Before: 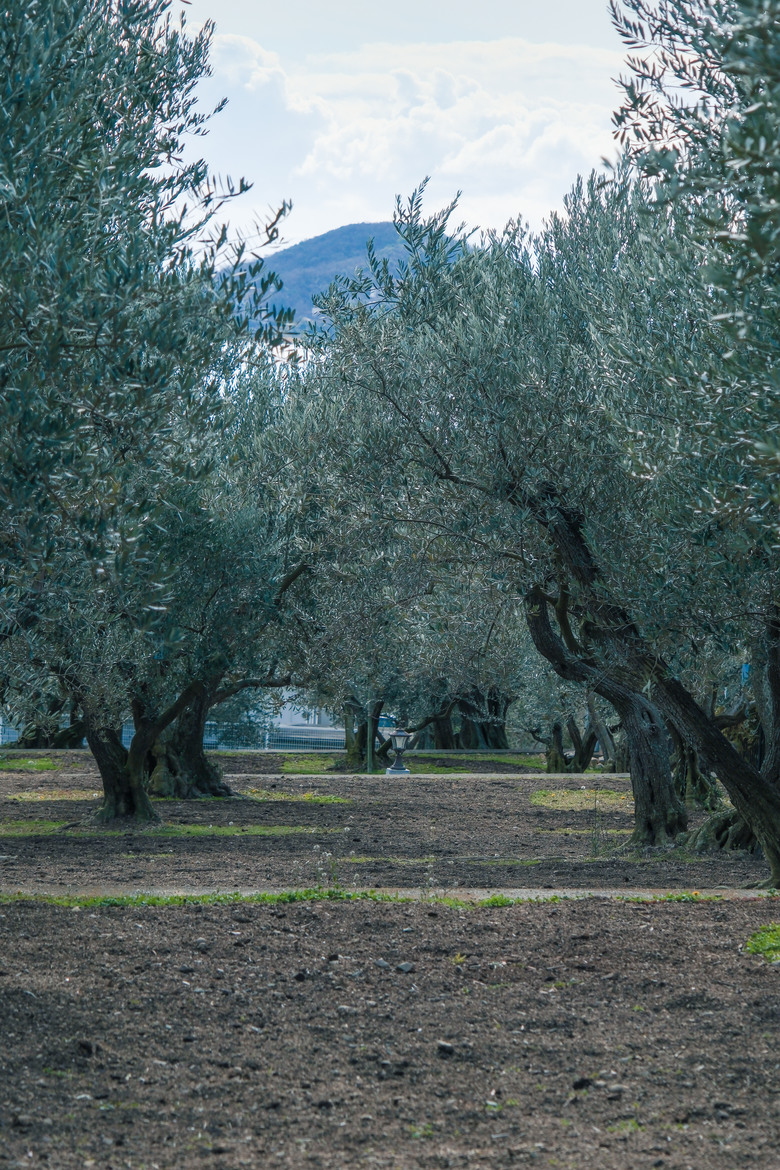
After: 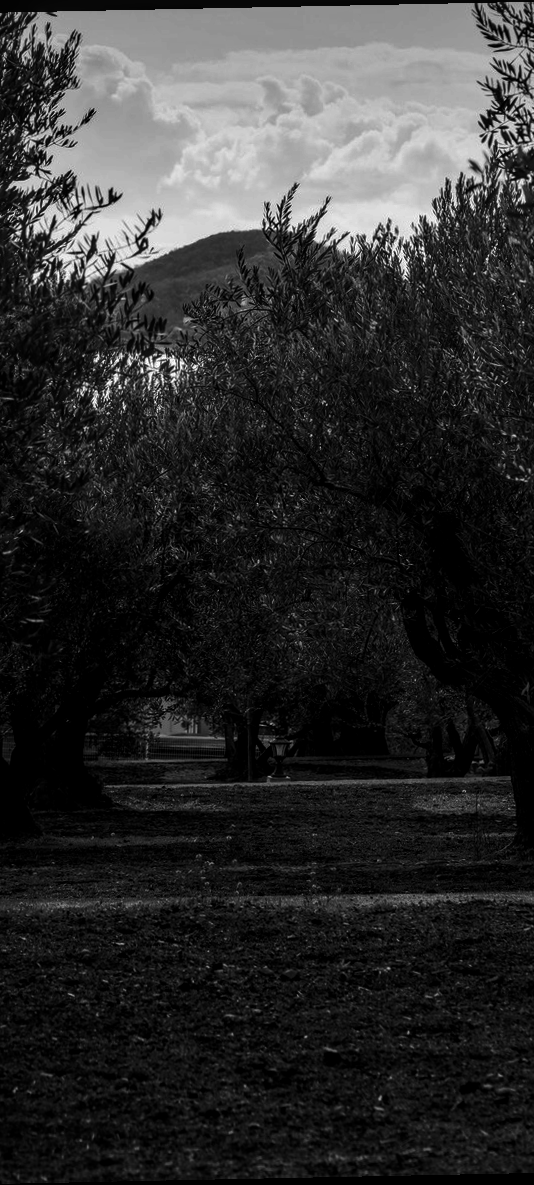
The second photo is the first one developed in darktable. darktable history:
rotate and perspective: rotation -1.17°, automatic cropping off
crop: left 16.899%, right 16.556%
vignetting: fall-off start 67.15%, brightness -0.442, saturation -0.691, width/height ratio 1.011, unbound false
local contrast: detail 130%
contrast brightness saturation: contrast 0.02, brightness -1, saturation -1
